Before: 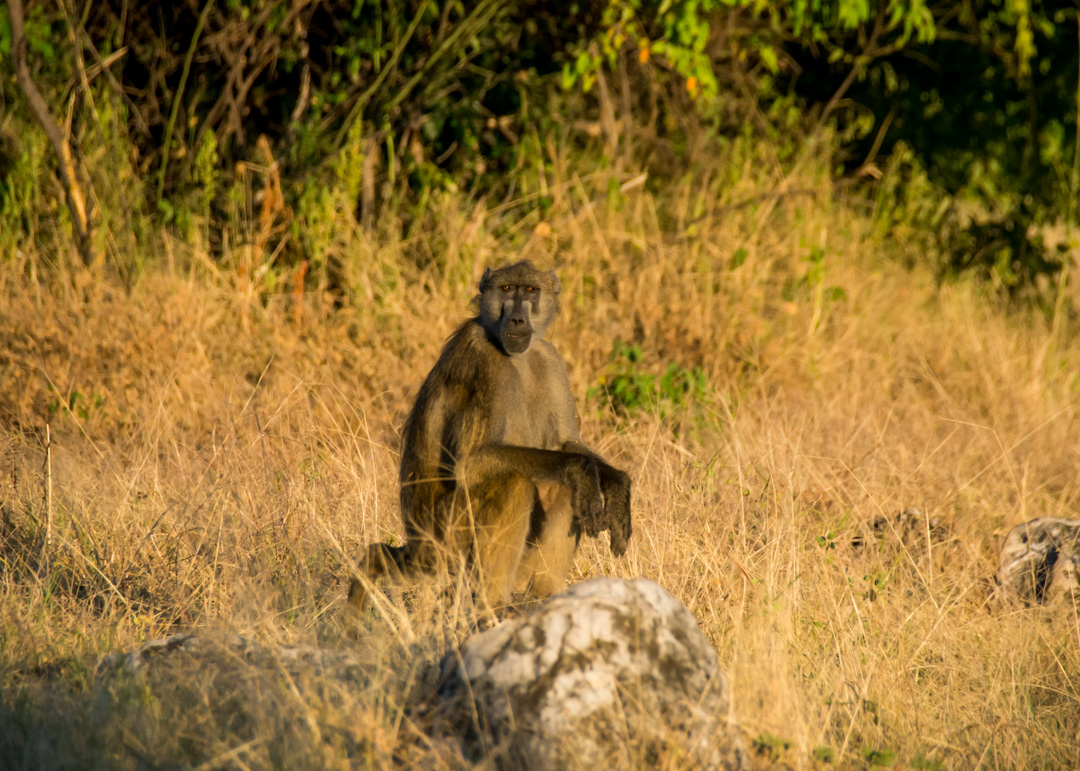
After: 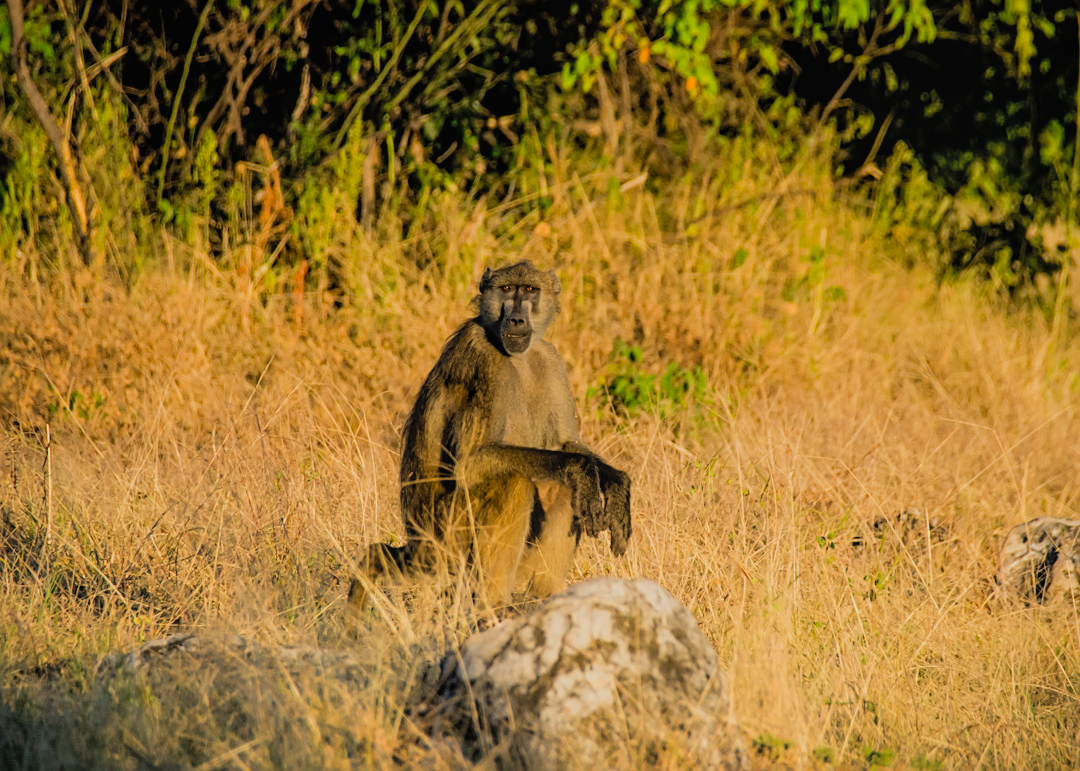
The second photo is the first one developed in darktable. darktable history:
contrast brightness saturation: brightness 0.091, saturation 0.192
shadows and highlights: radius 334.94, shadows 64.59, highlights 5.36, compress 87.93%, soften with gaussian
local contrast: detail 109%
filmic rgb: black relative exposure -7.73 EV, white relative exposure 4.35 EV, hardness 3.76, latitude 38.25%, contrast 0.967, highlights saturation mix 9.05%, shadows ↔ highlights balance 4.59%
sharpen: on, module defaults
